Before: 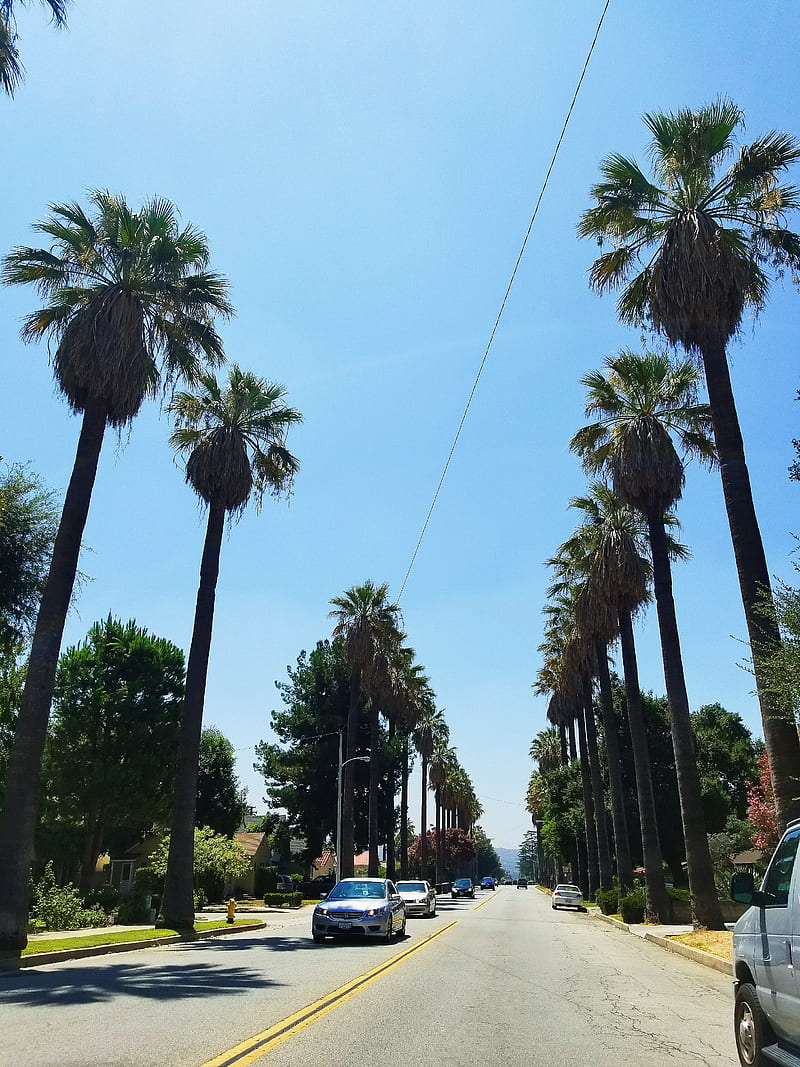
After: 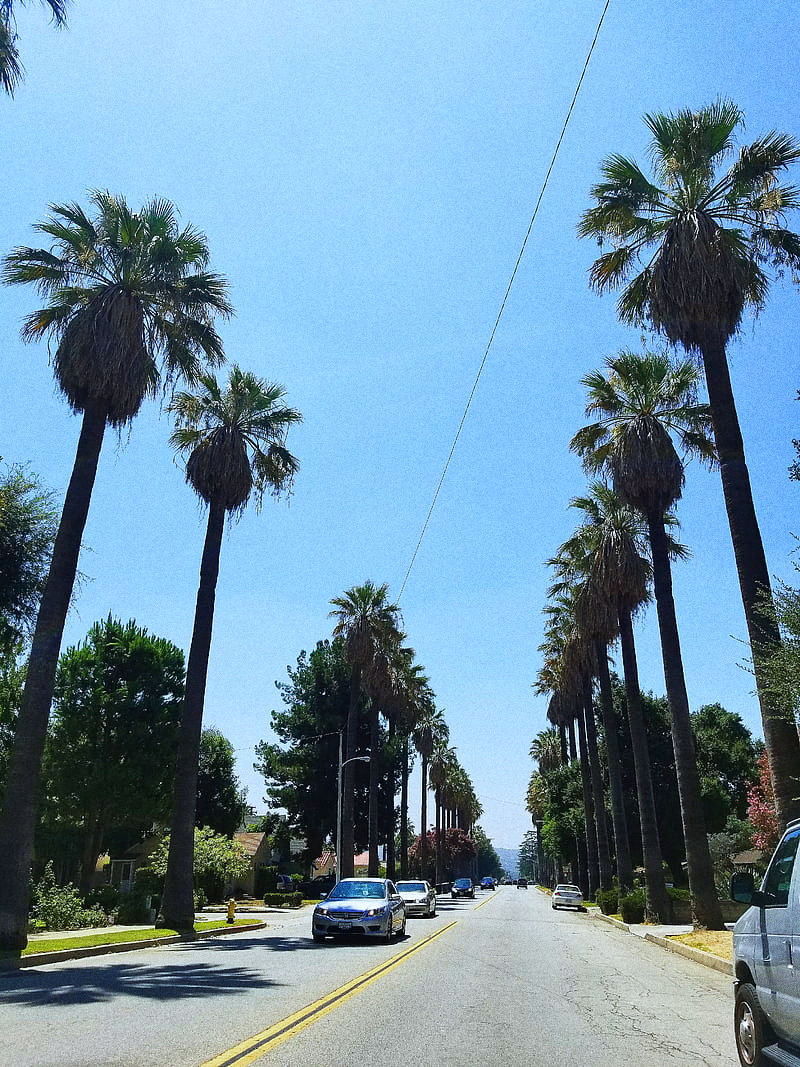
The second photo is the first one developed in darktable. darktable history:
grain: coarseness 0.09 ISO, strength 40%
white balance: red 0.954, blue 1.079
